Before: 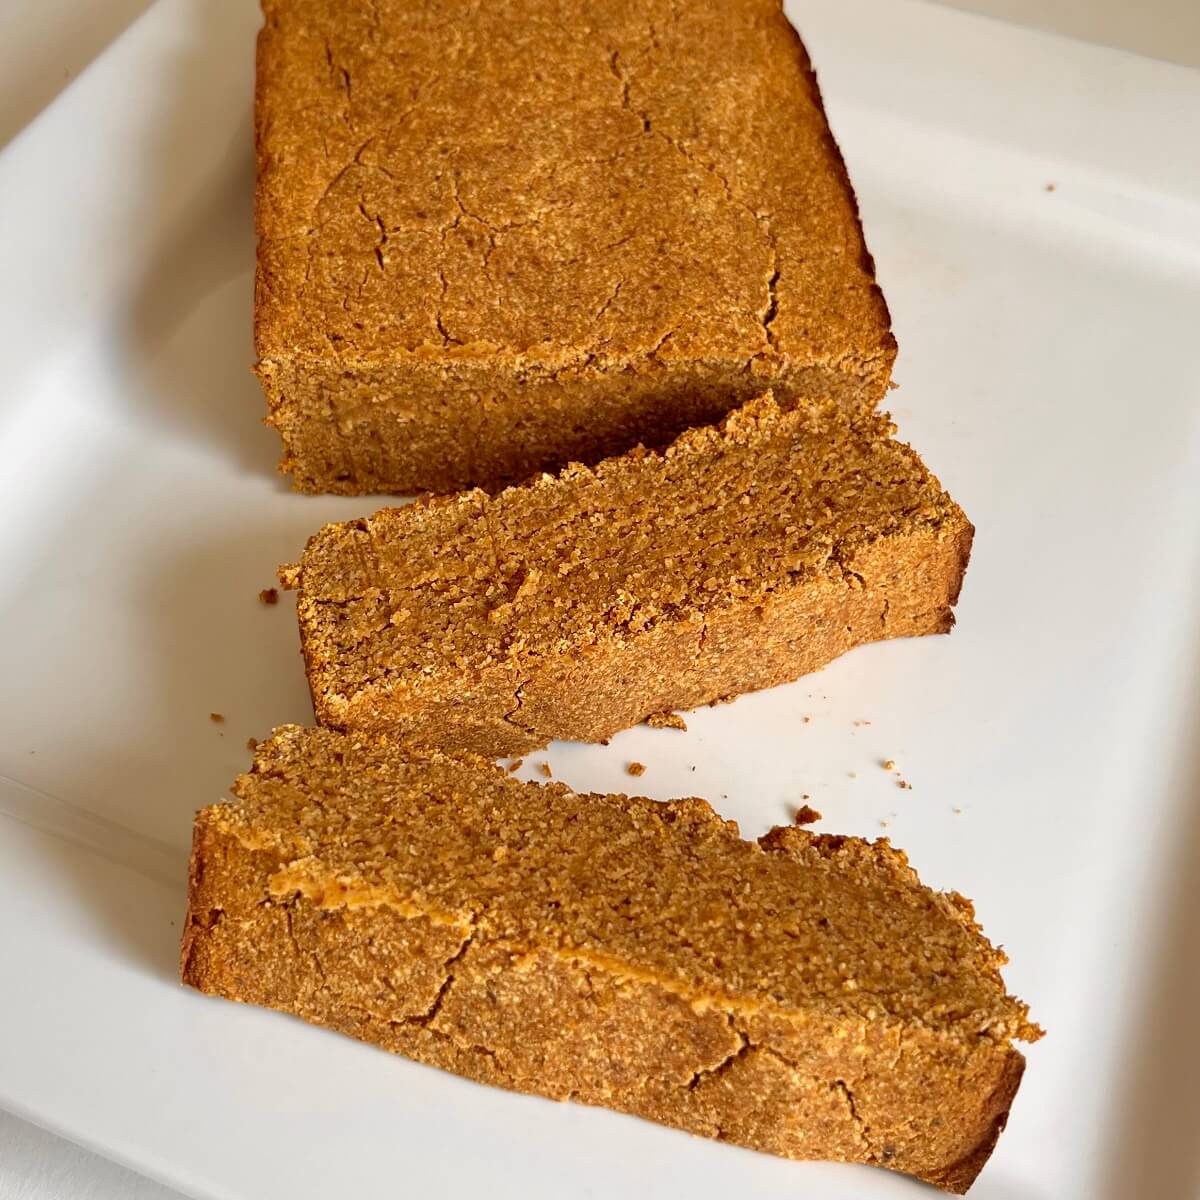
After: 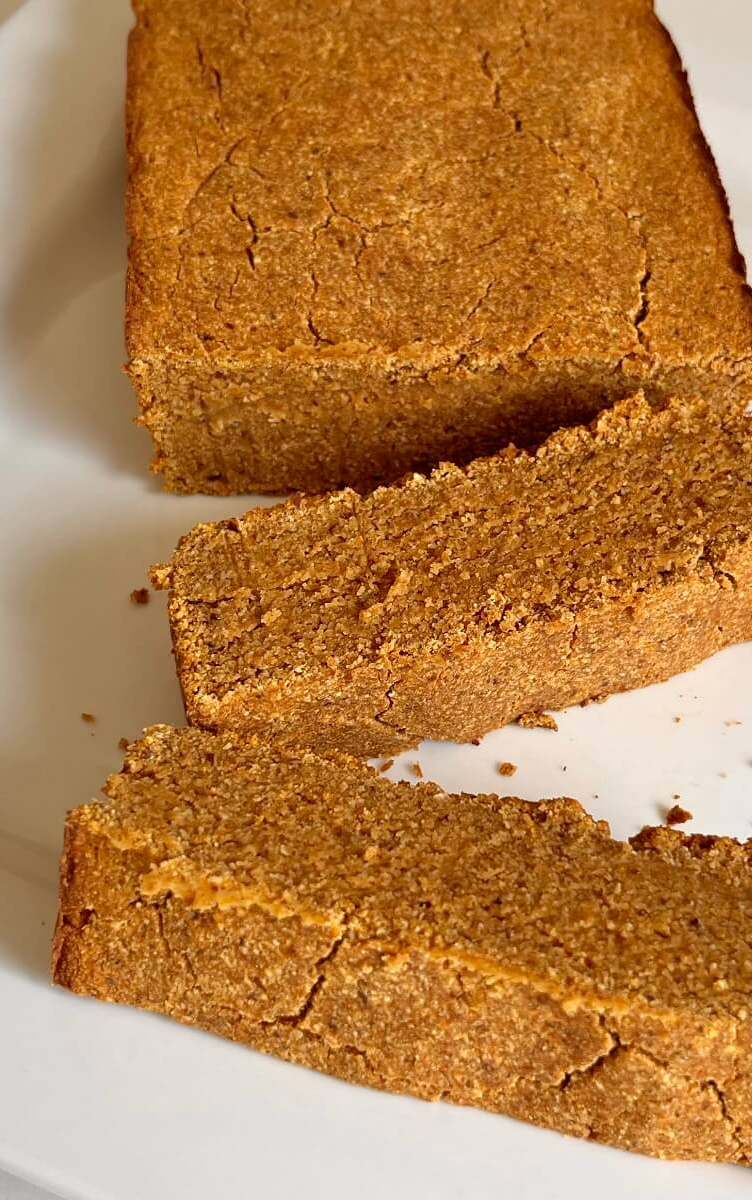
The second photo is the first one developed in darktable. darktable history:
crop: left 10.81%, right 26.521%
